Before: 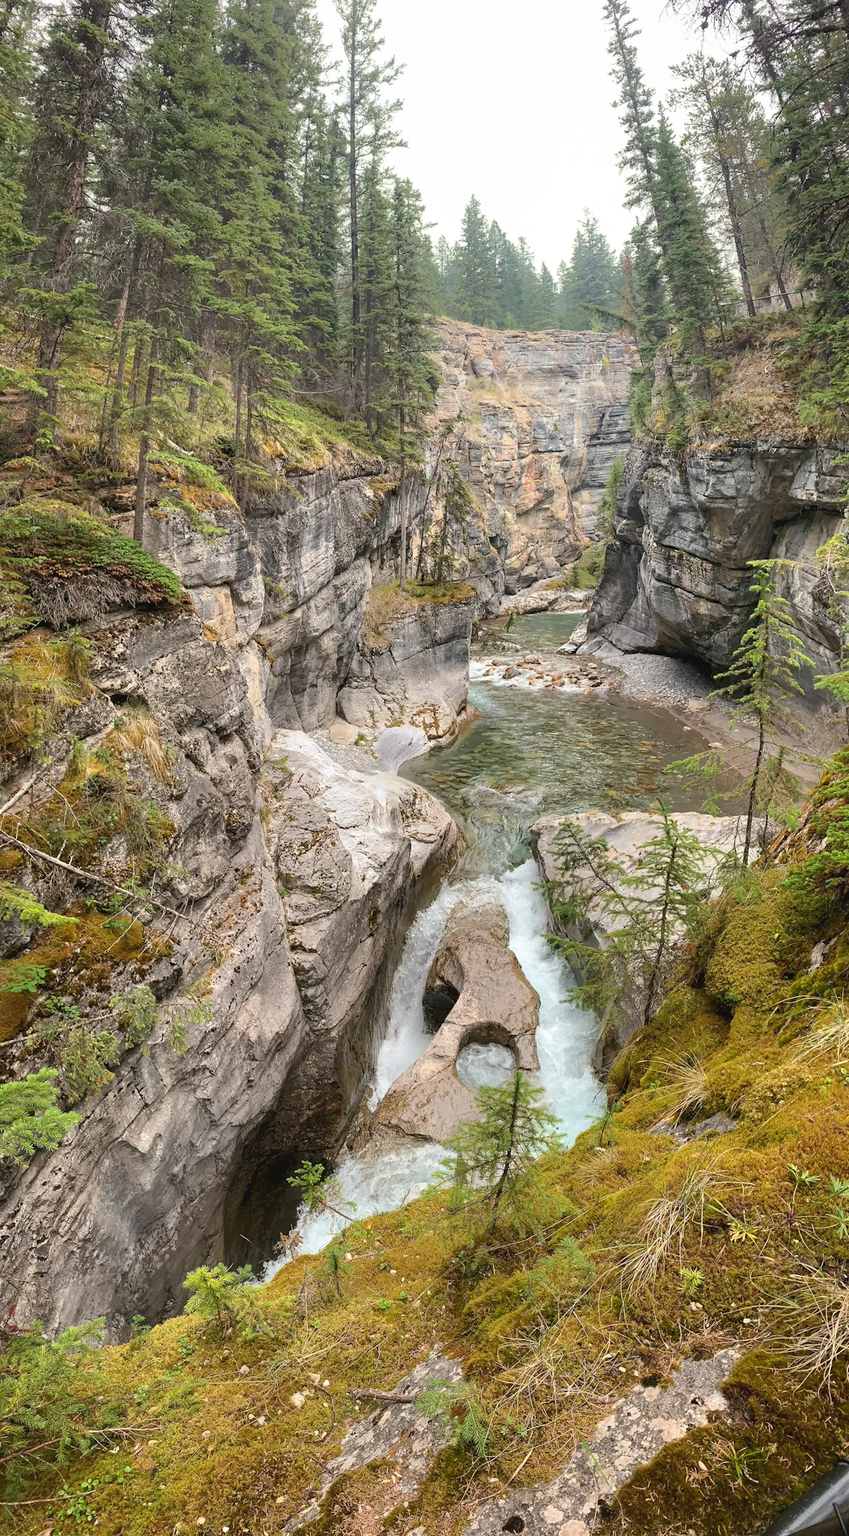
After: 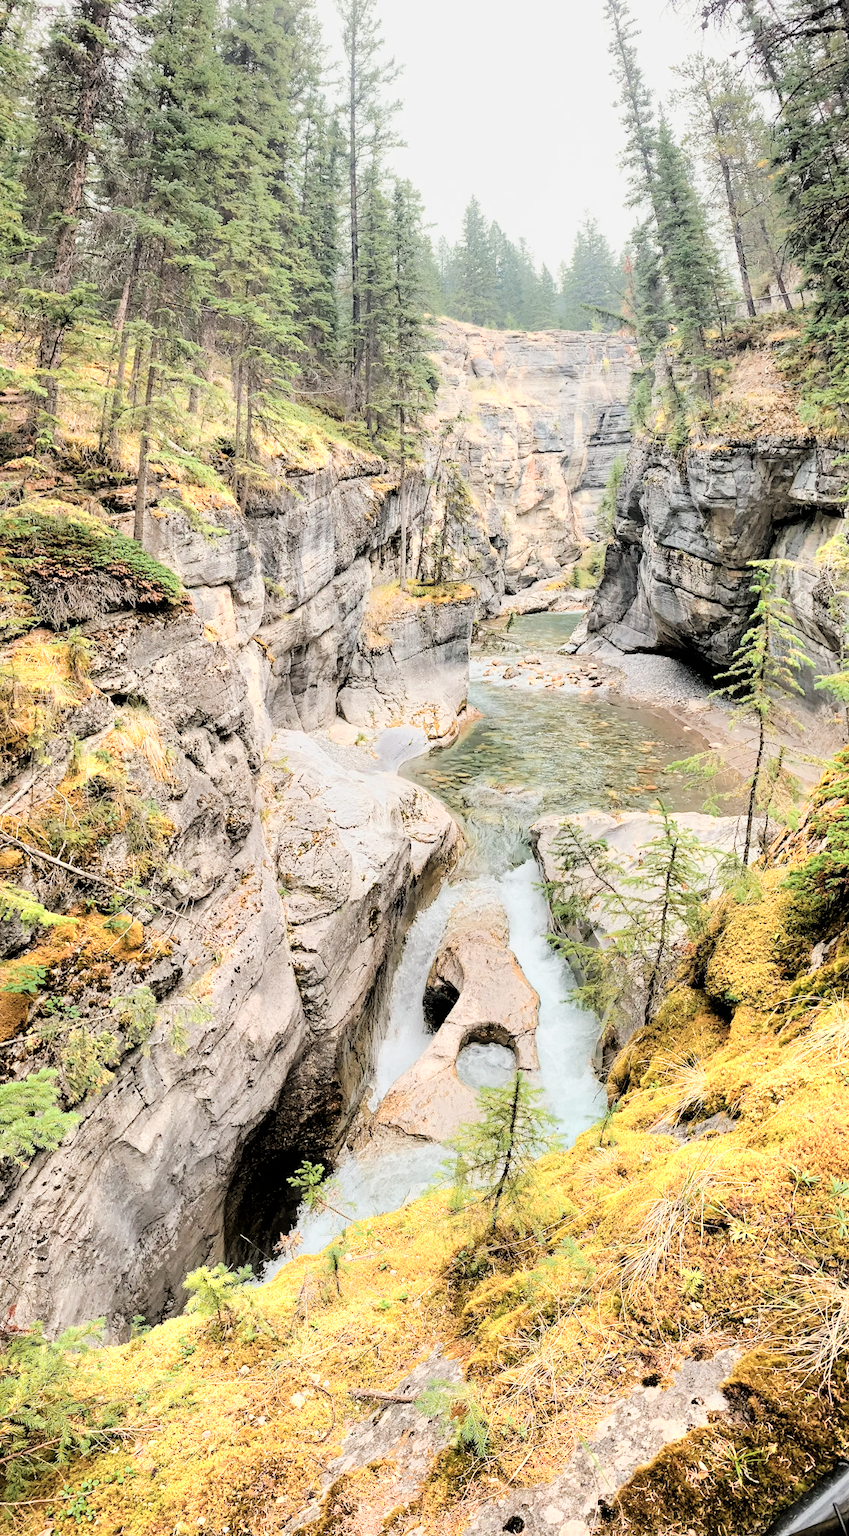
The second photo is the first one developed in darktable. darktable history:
color zones: curves: ch0 [(0.018, 0.548) (0.197, 0.654) (0.425, 0.447) (0.605, 0.658) (0.732, 0.579)]; ch1 [(0.105, 0.531) (0.224, 0.531) (0.386, 0.39) (0.618, 0.456) (0.732, 0.456) (0.956, 0.421)]; ch2 [(0.039, 0.583) (0.215, 0.465) (0.399, 0.544) (0.465, 0.548) (0.614, 0.447) (0.724, 0.43) (0.882, 0.623) (0.956, 0.632)]
exposure: black level correction 0, exposure 1 EV, compensate highlight preservation false
filmic rgb: black relative exposure -2.74 EV, white relative exposure 4.56 EV, hardness 1.77, contrast 1.238
